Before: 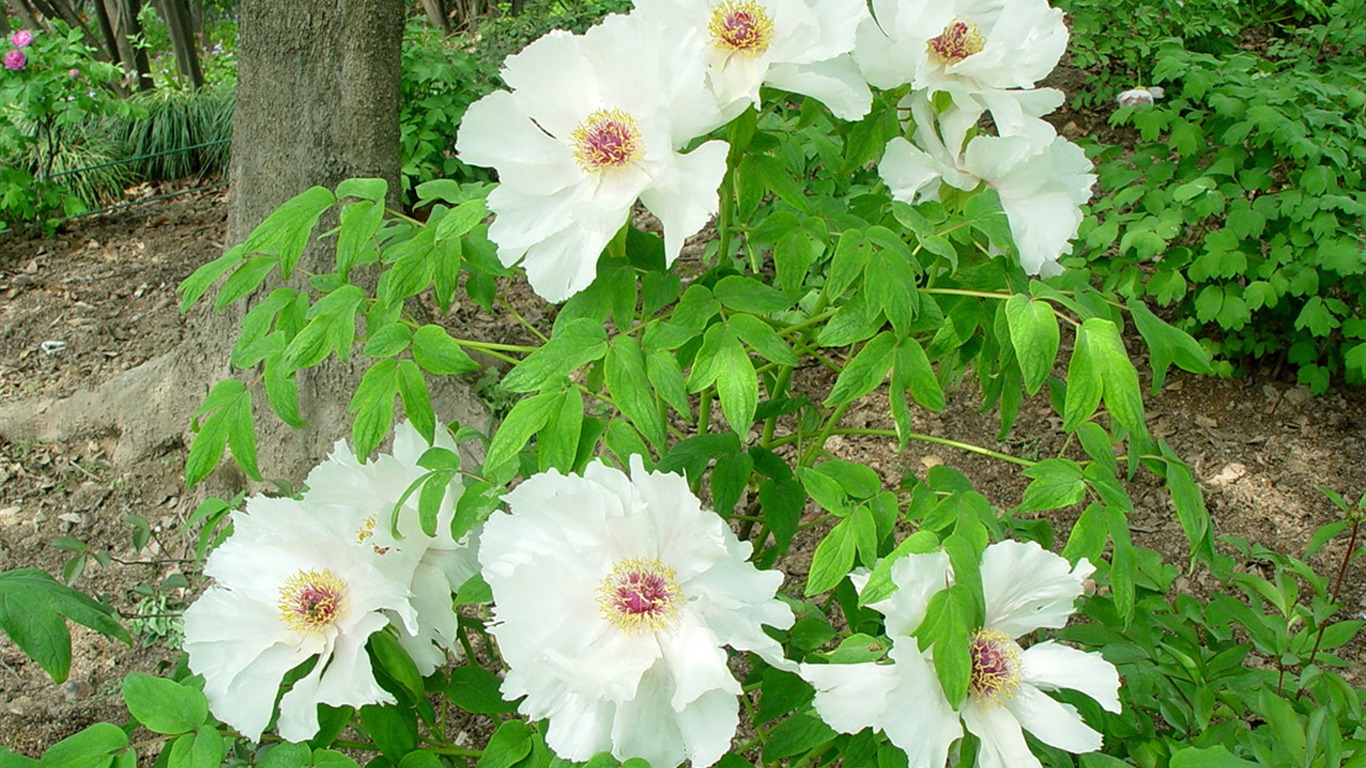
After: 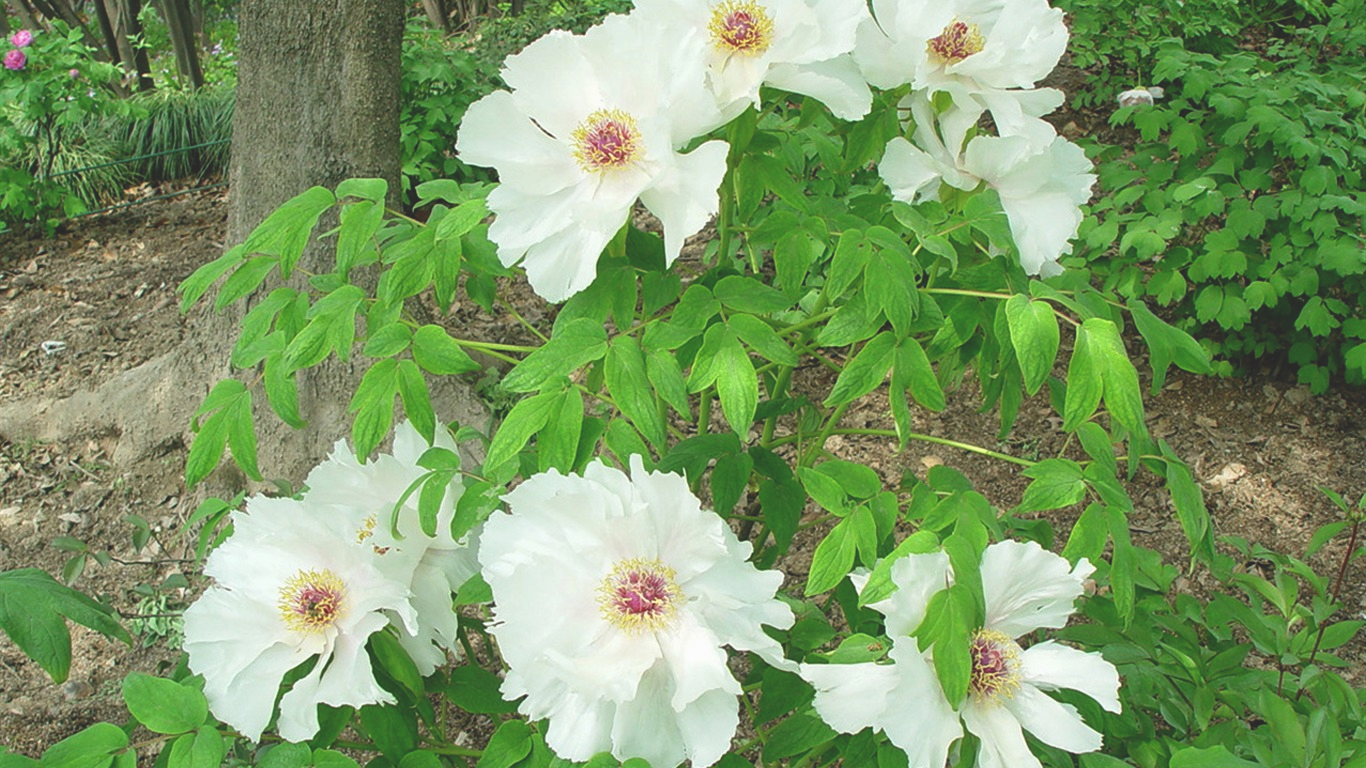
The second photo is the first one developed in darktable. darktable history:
exposure: black level correction -0.022, exposure -0.039 EV, compensate exposure bias true, compensate highlight preservation false
